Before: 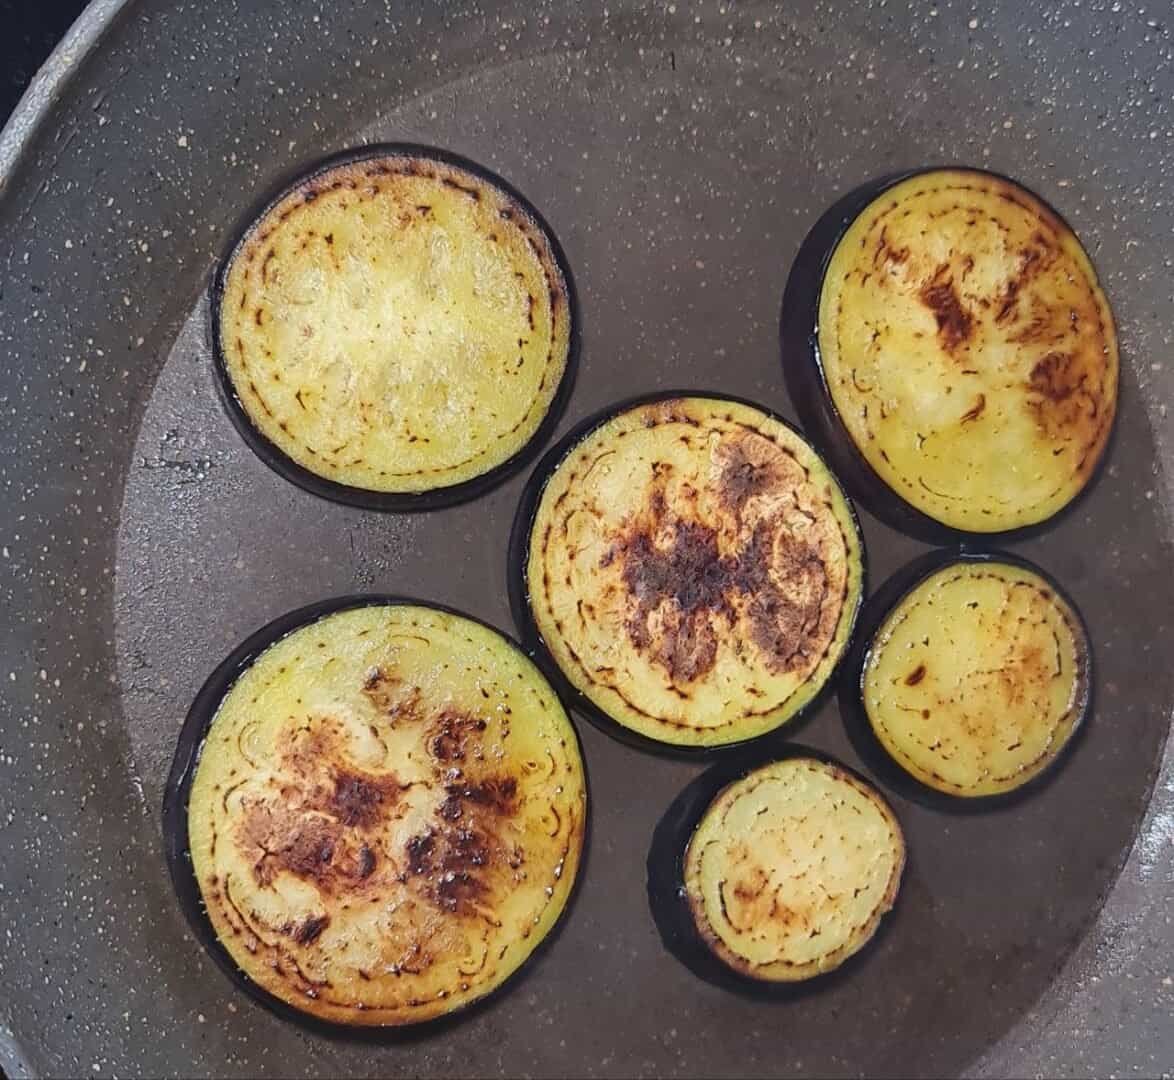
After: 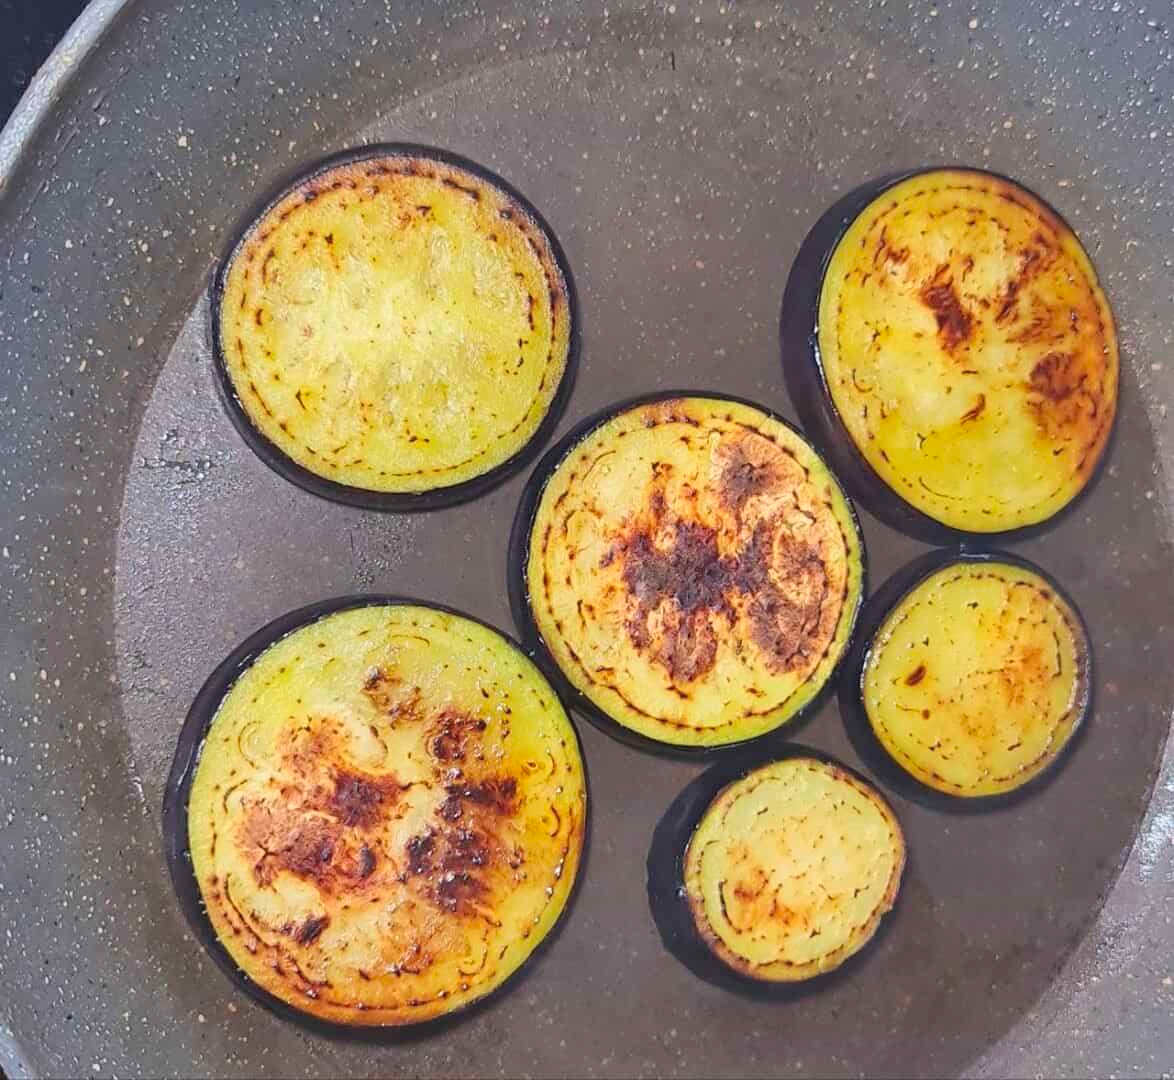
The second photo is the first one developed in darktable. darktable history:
shadows and highlights: soften with gaussian
contrast brightness saturation: contrast 0.07, brightness 0.18, saturation 0.4
